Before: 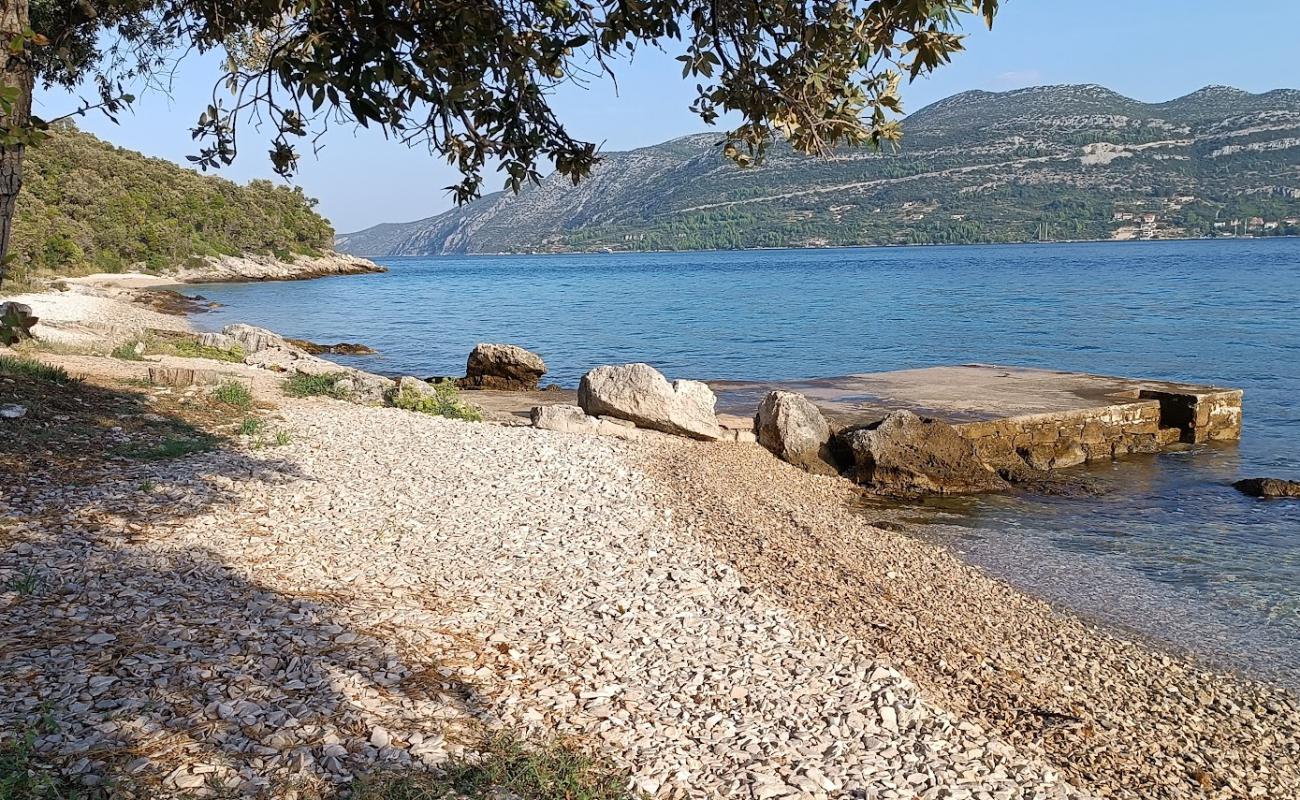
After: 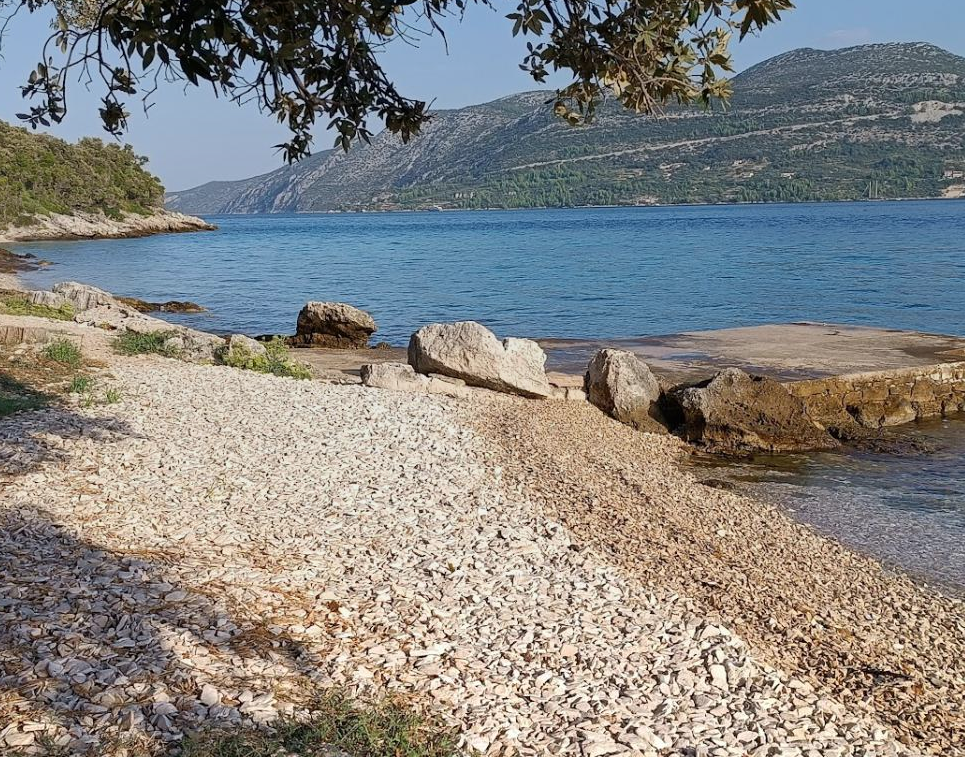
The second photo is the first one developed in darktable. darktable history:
crop and rotate: left 13.15%, top 5.251%, right 12.609%
graduated density: on, module defaults
